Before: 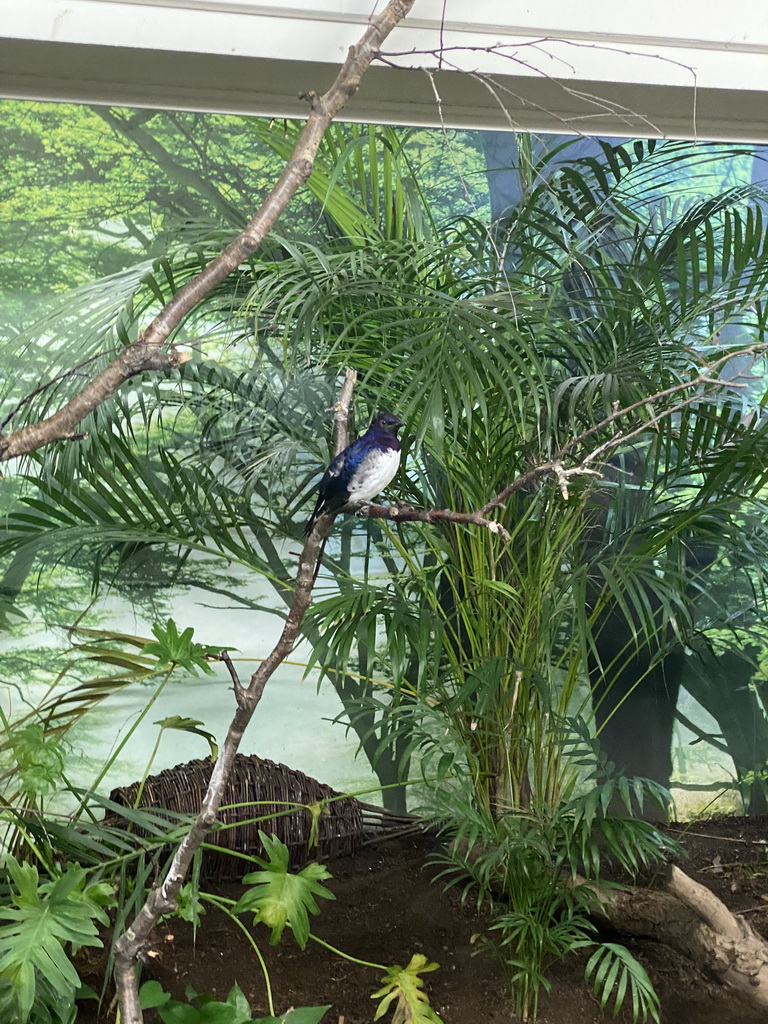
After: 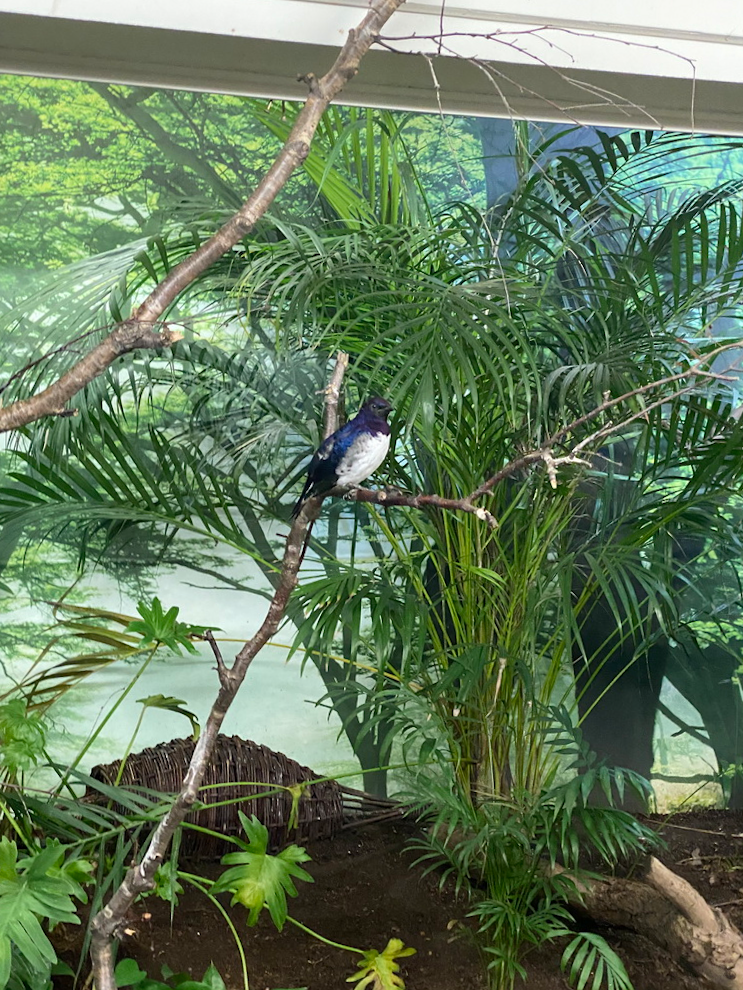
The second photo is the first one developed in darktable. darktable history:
crop and rotate: angle -1.45°
